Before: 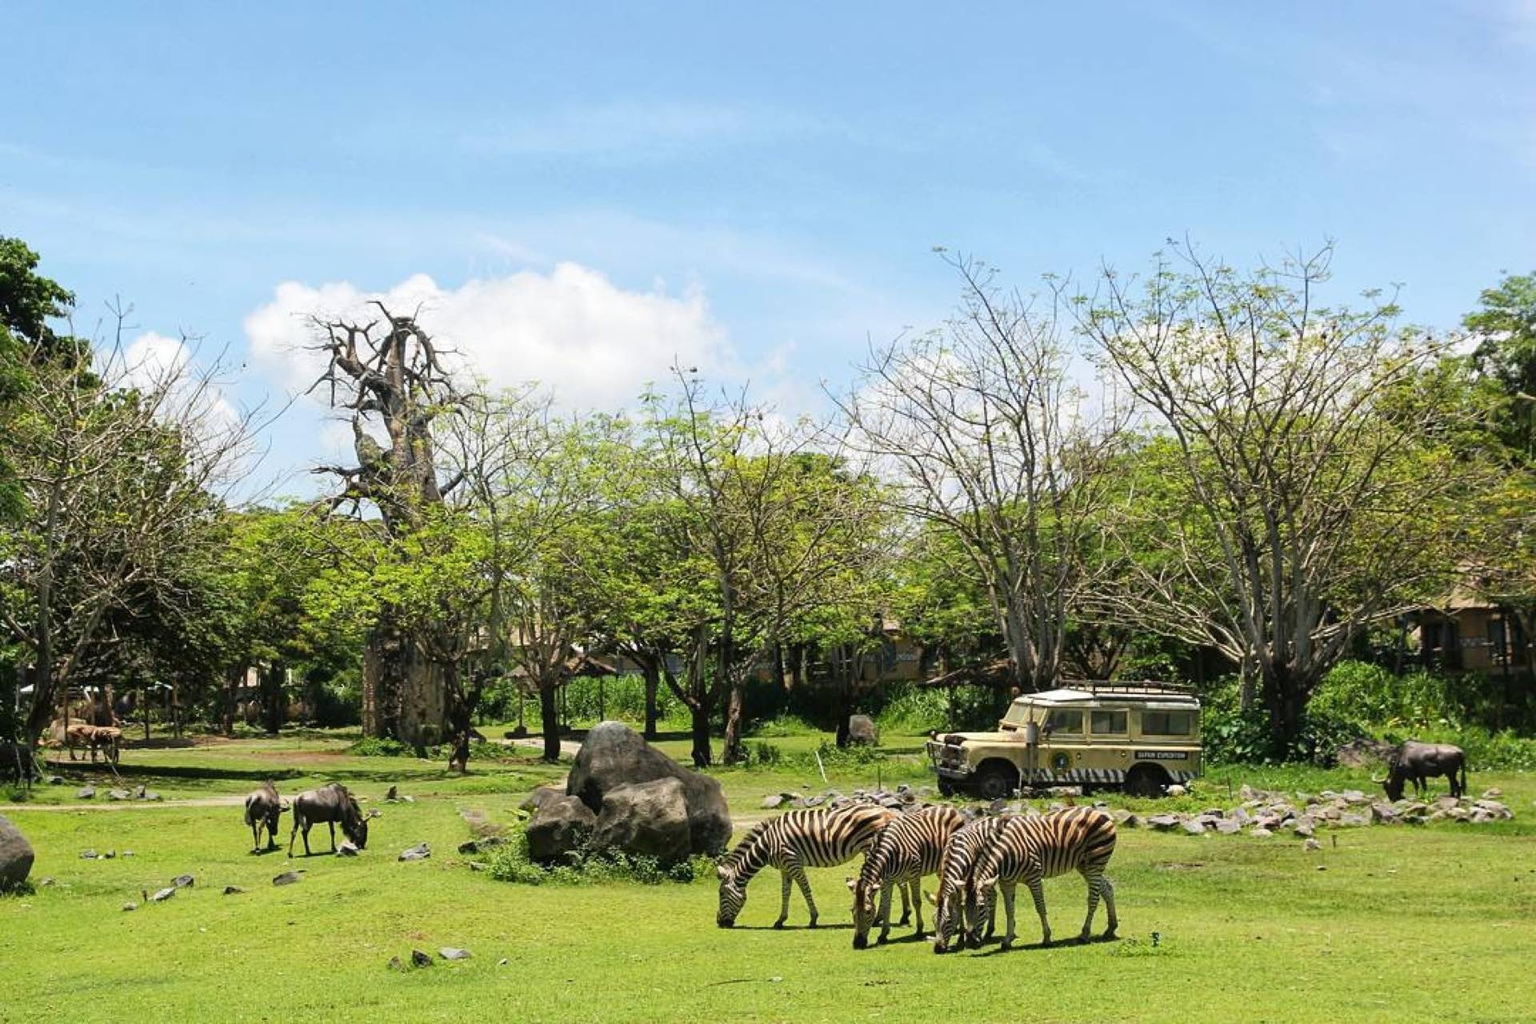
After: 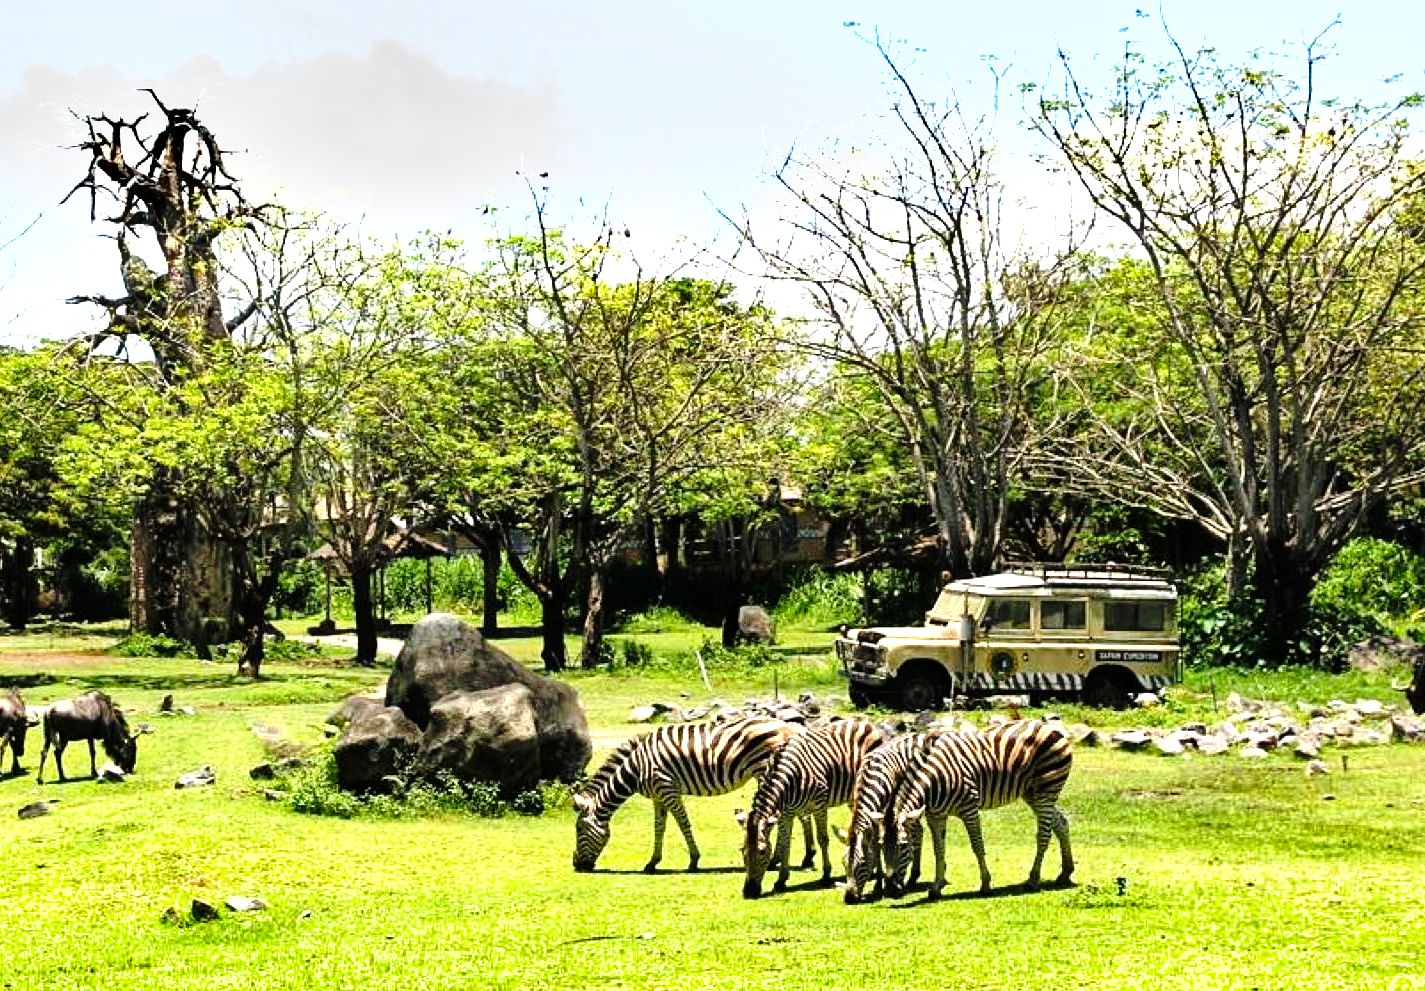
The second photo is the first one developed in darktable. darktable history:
base curve: curves: ch0 [(0, 0) (0.073, 0.04) (0.157, 0.139) (0.492, 0.492) (0.758, 0.758) (1, 1)], preserve colors none
crop: left 16.85%, top 22.542%, right 8.924%
tone equalizer: -8 EV -1.11 EV, -7 EV -0.976 EV, -6 EV -0.864 EV, -5 EV -0.585 EV, -3 EV 0.611 EV, -2 EV 0.892 EV, -1 EV 1.01 EV, +0 EV 1.08 EV
shadows and highlights: shadows 22.29, highlights -49.16, soften with gaussian
